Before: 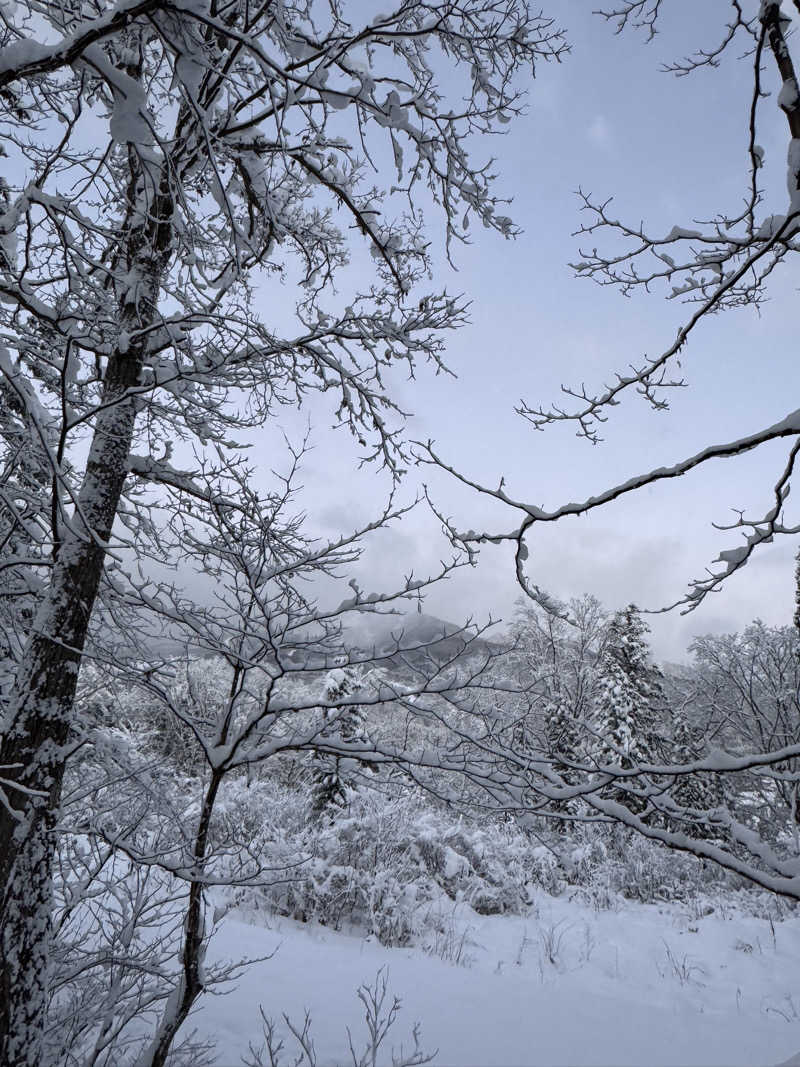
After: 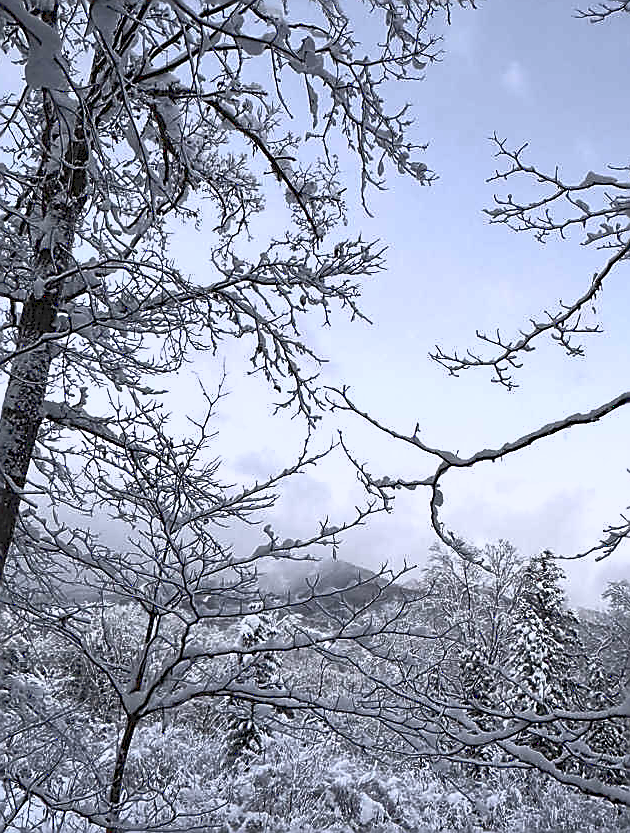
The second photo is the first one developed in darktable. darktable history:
crop and rotate: left 10.77%, top 5.1%, right 10.41%, bottom 16.76%
white balance: red 1.004, blue 1.024
tone curve: curves: ch0 [(0, 0.081) (0.483, 0.453) (0.881, 0.992)]
sharpen: radius 1.4, amount 1.25, threshold 0.7
